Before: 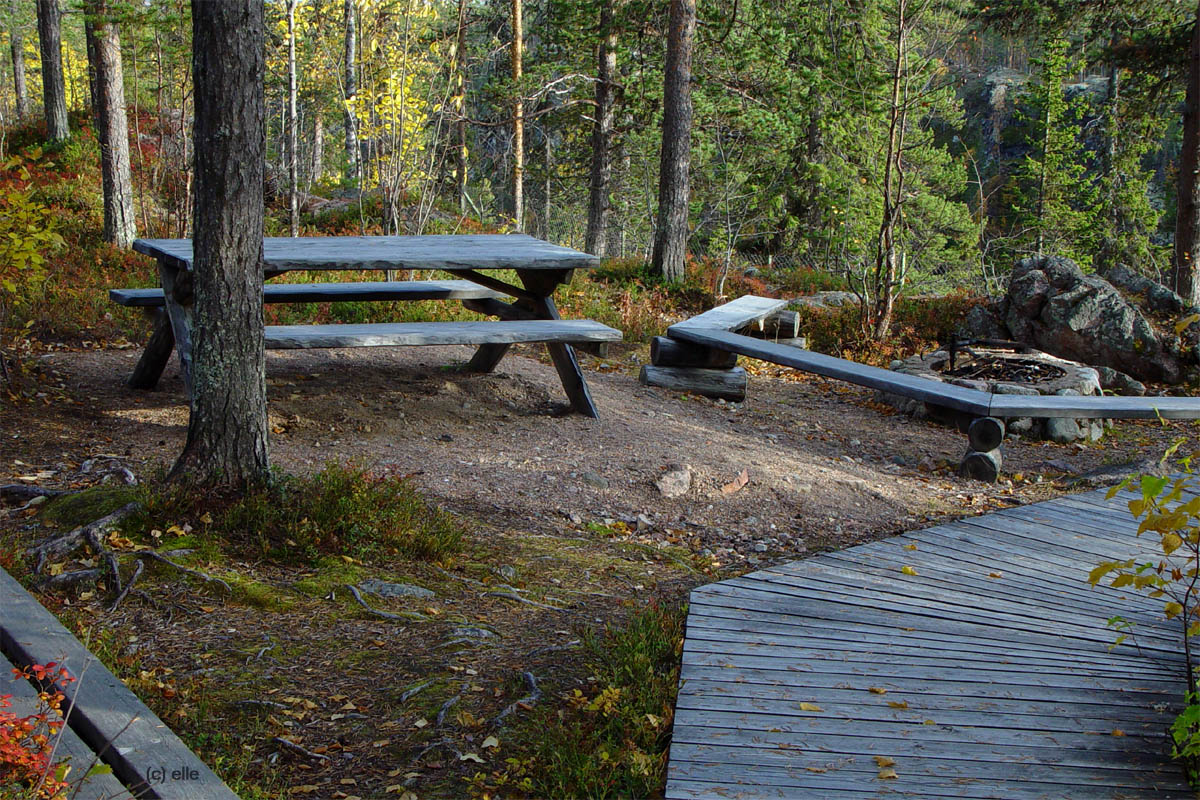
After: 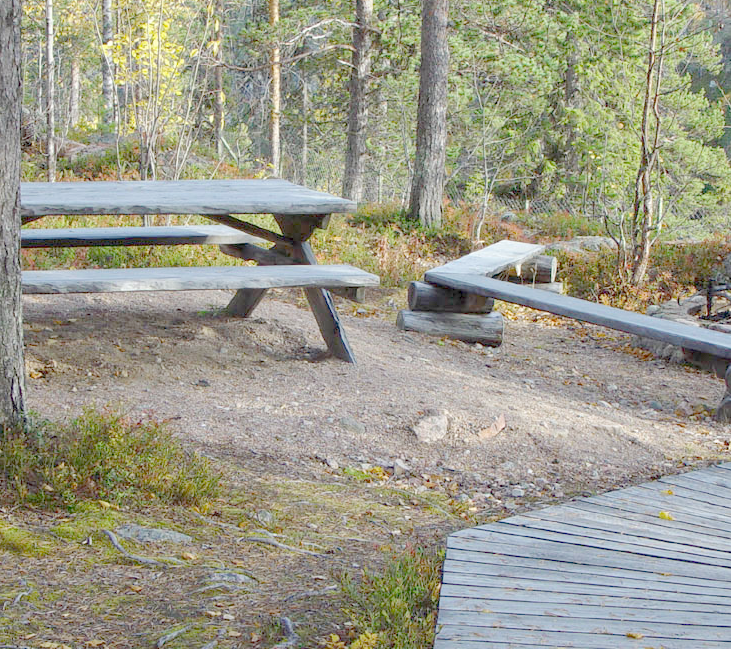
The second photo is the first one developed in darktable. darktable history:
crop: left 20.318%, top 6.953%, right 18.758%, bottom 11.884%
